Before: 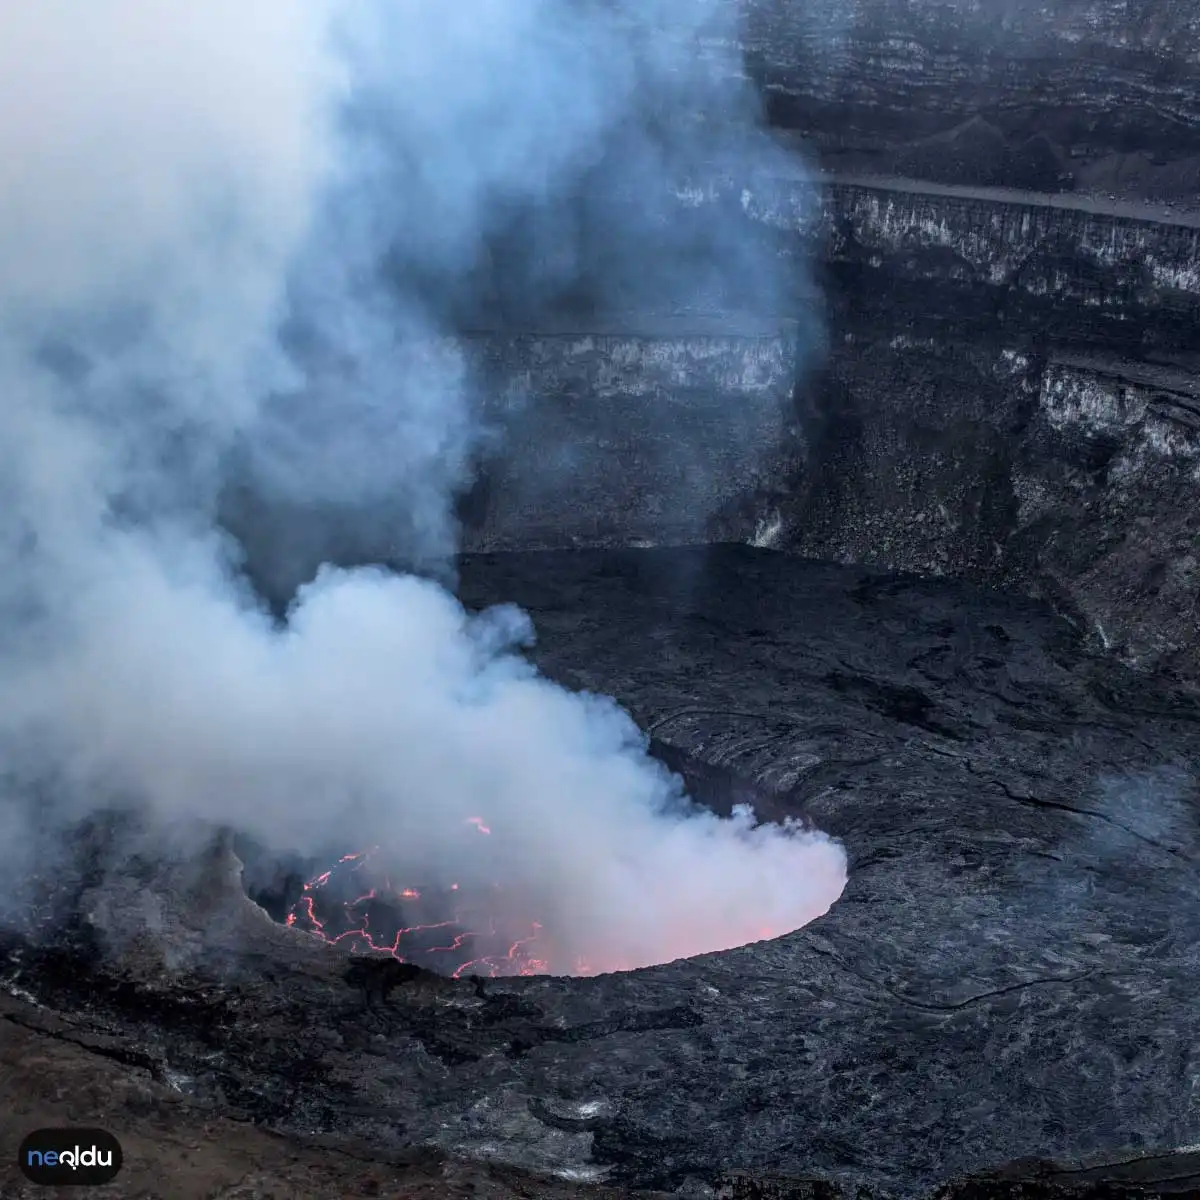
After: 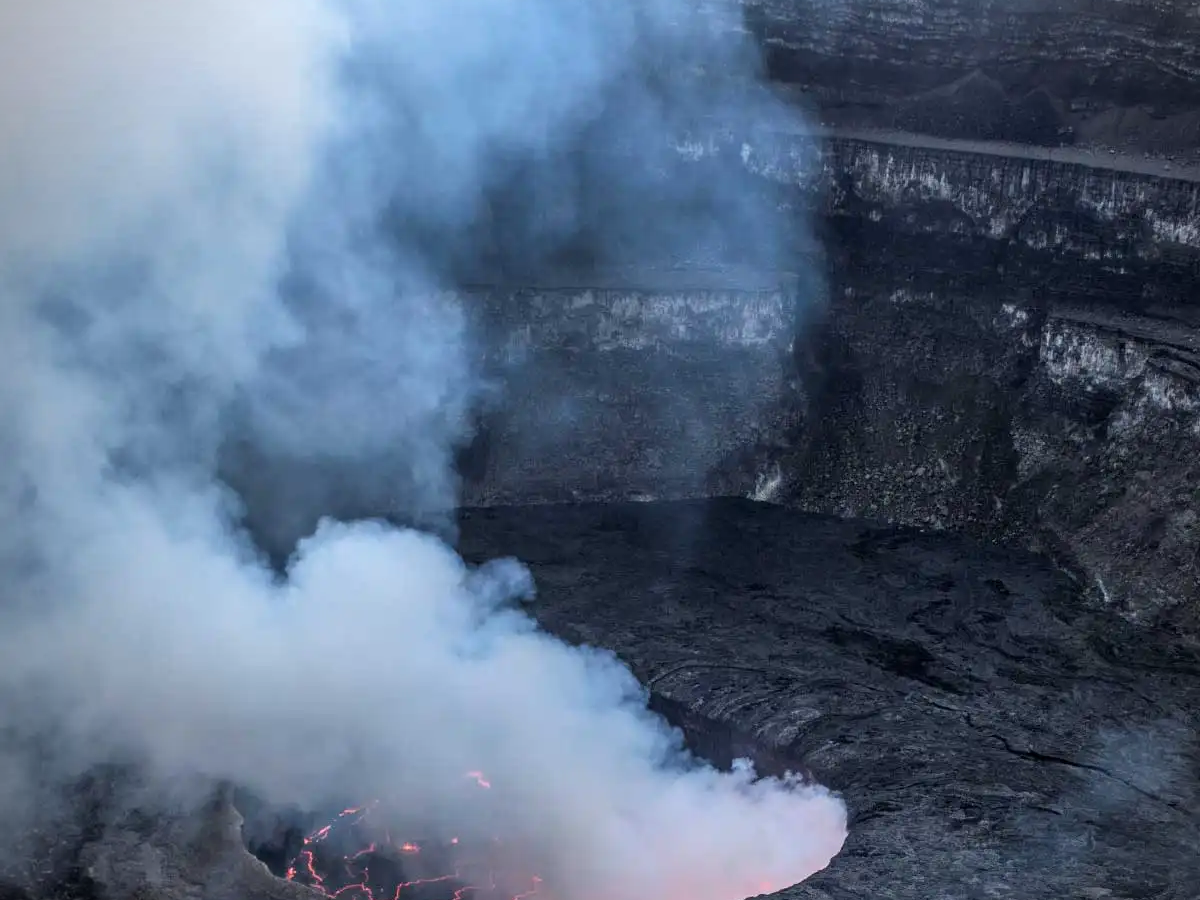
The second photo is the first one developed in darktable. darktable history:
crop: top 3.857%, bottom 21.132%
exposure: compensate highlight preservation false
vignetting: fall-off start 91.19%
